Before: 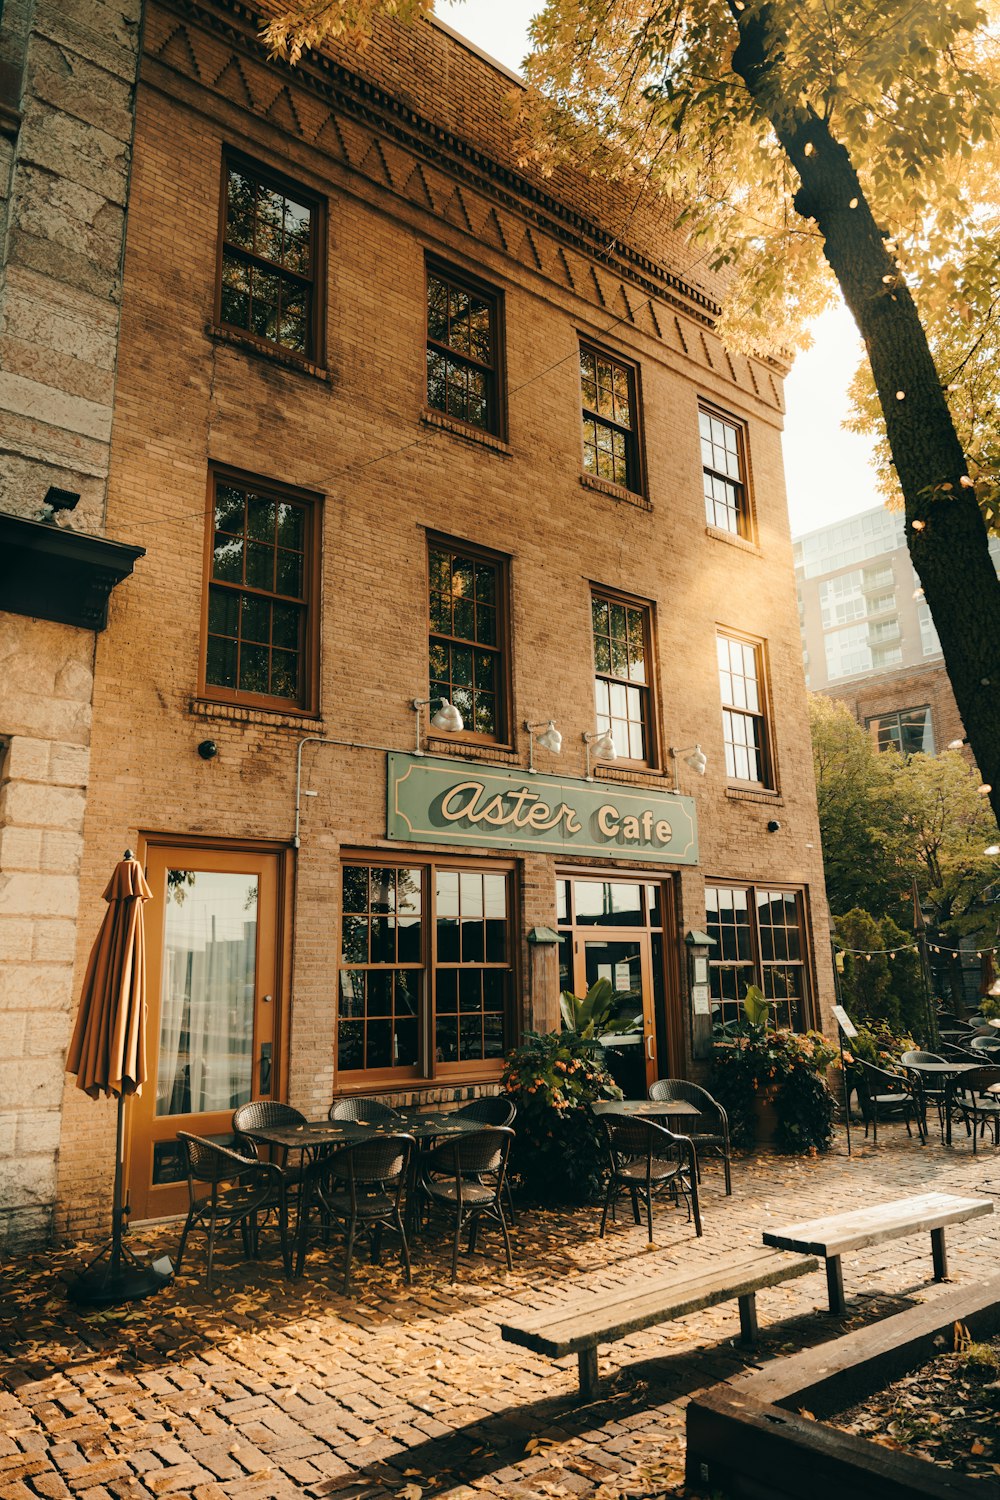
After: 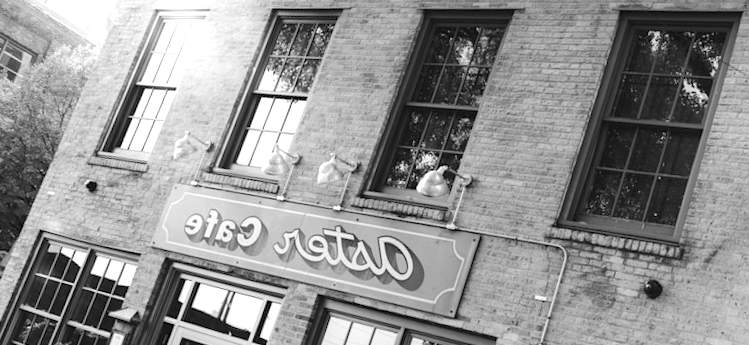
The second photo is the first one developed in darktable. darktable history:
monochrome: on, module defaults
rotate and perspective: rotation -2°, crop left 0.022, crop right 0.978, crop top 0.049, crop bottom 0.951
exposure: black level correction 0, exposure 0.7 EV, compensate highlight preservation false
crop and rotate: angle 16.12°, top 30.835%, bottom 35.653%
